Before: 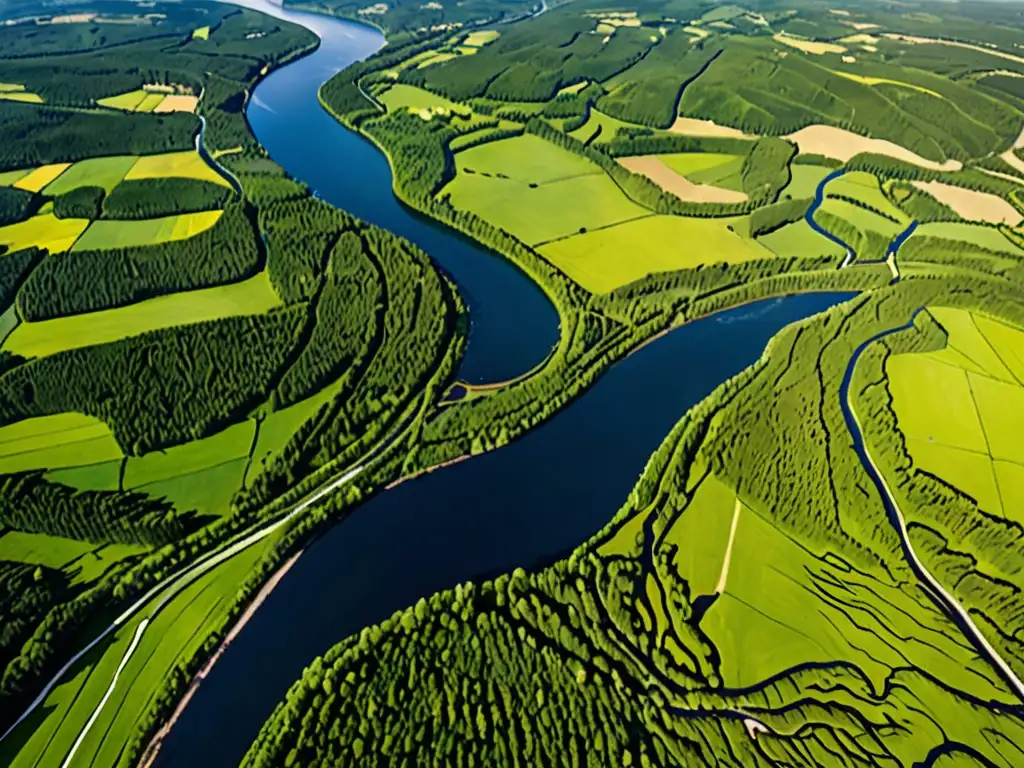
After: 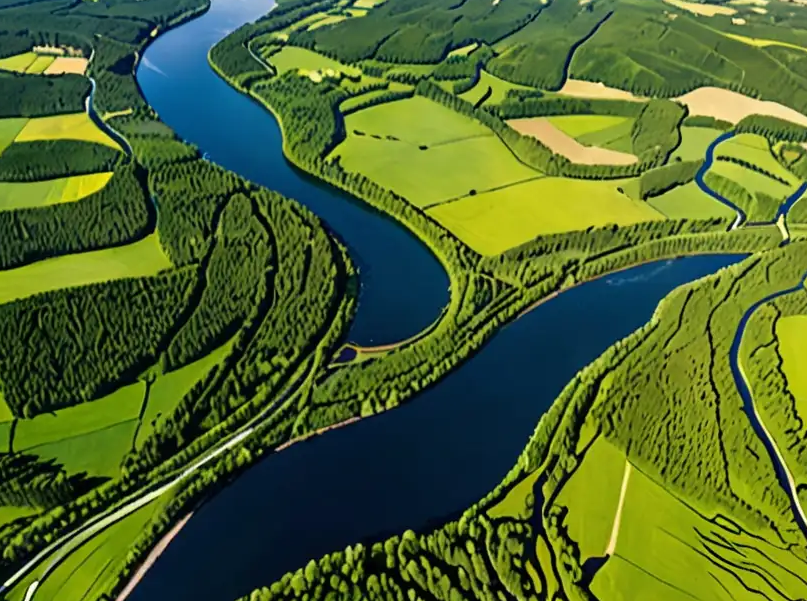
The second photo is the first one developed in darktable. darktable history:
crop and rotate: left 10.747%, top 5.034%, right 10.353%, bottom 16.613%
